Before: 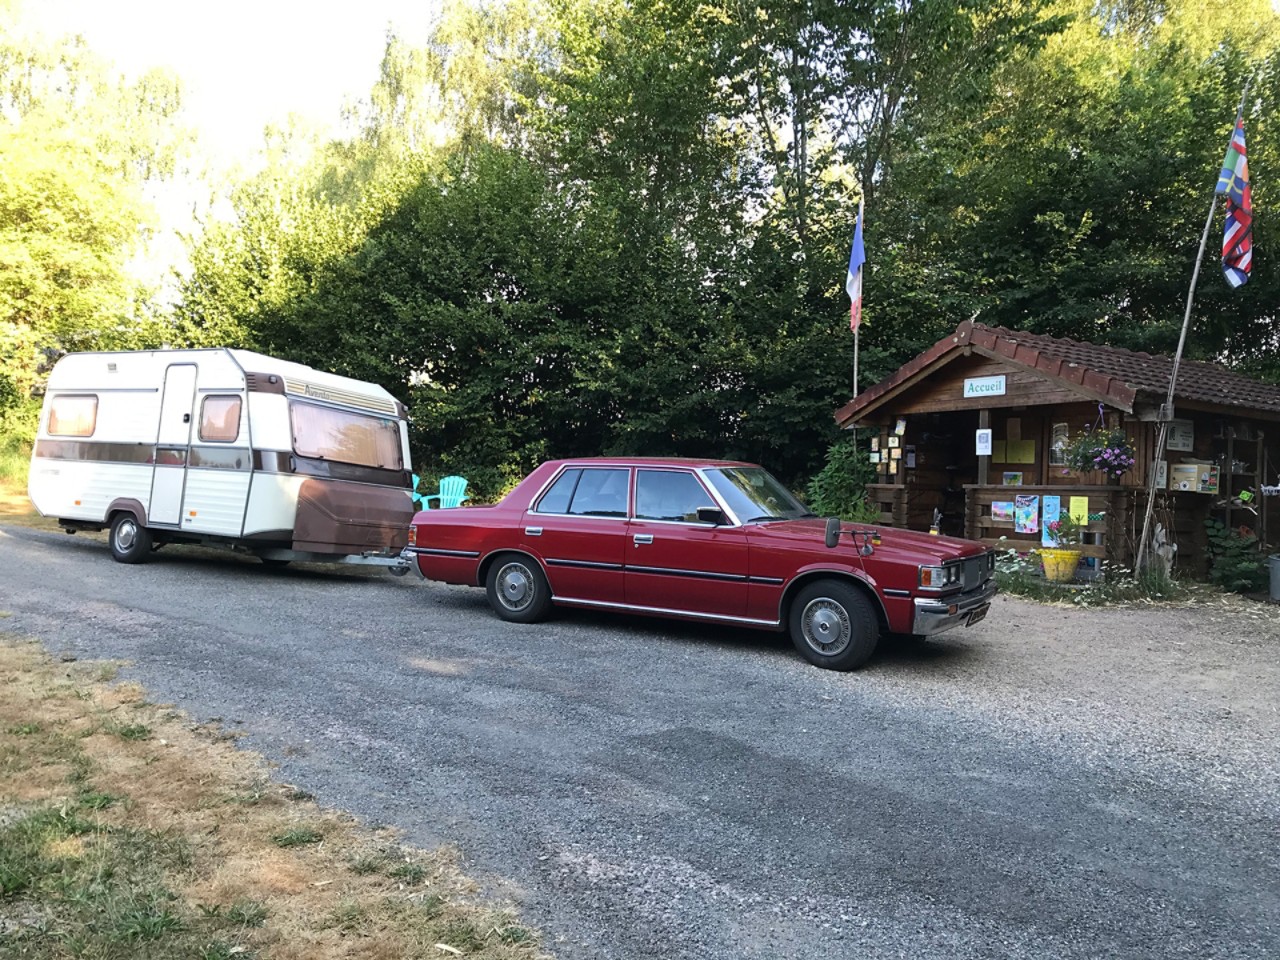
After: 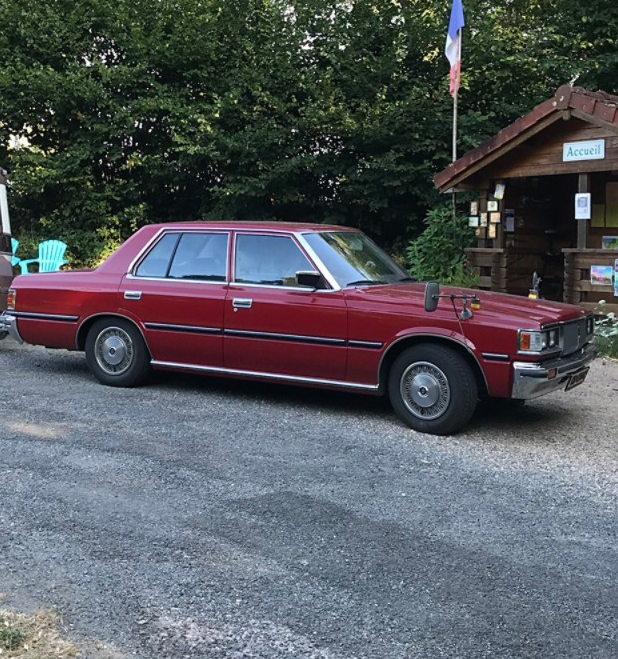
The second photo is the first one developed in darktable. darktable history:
crop: left 31.379%, top 24.658%, right 20.326%, bottom 6.628%
white balance: red 1, blue 1
